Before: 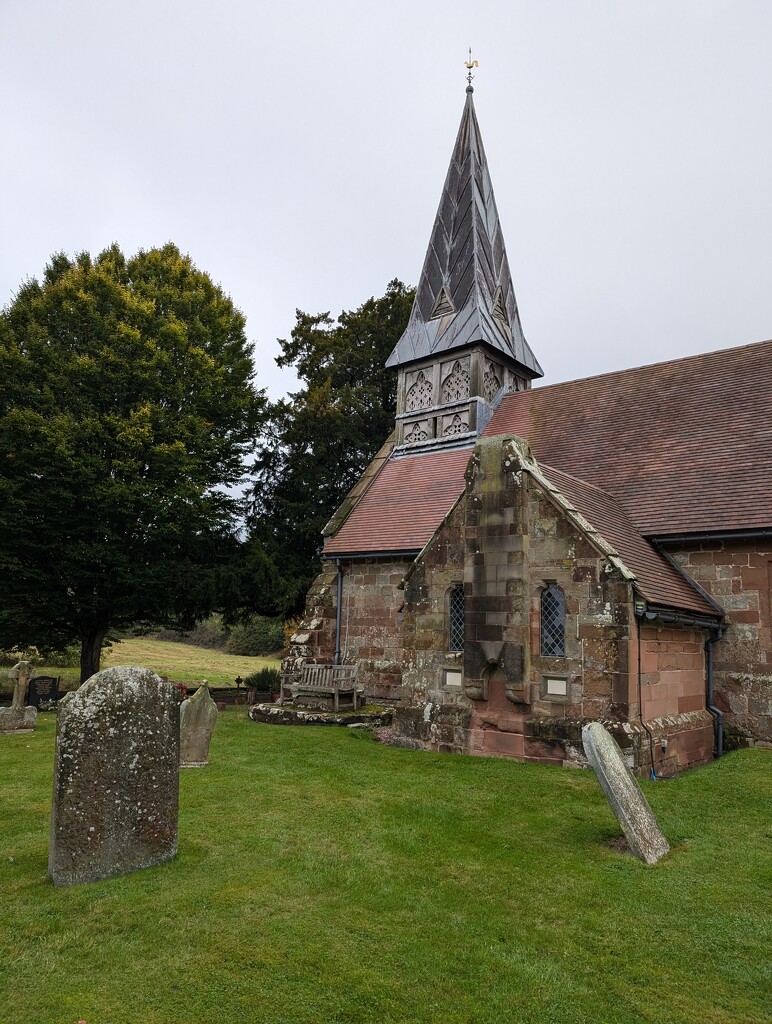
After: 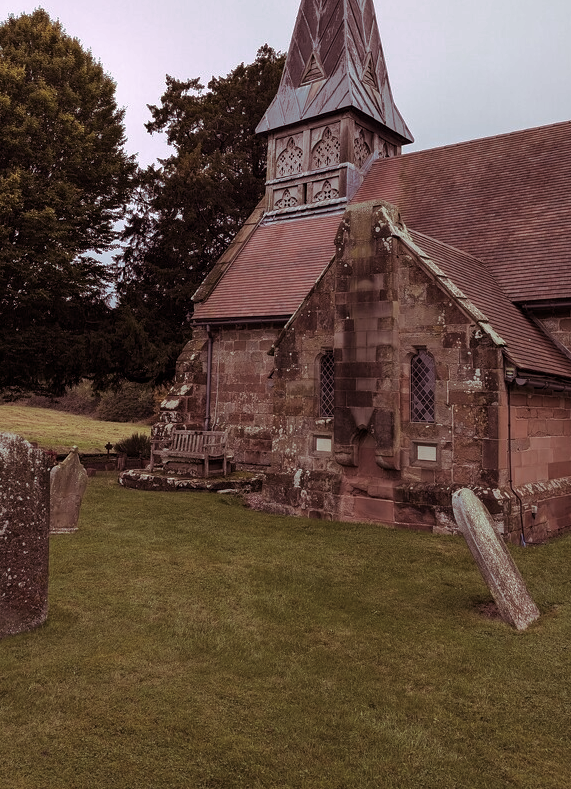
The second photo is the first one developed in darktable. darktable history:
crop: left 16.871%, top 22.857%, right 9.116%
split-toning: highlights › hue 298.8°, highlights › saturation 0.73, compress 41.76%
tone curve: curves: ch0 [(0, 0) (0.568, 0.517) (0.8, 0.717) (1, 1)]
